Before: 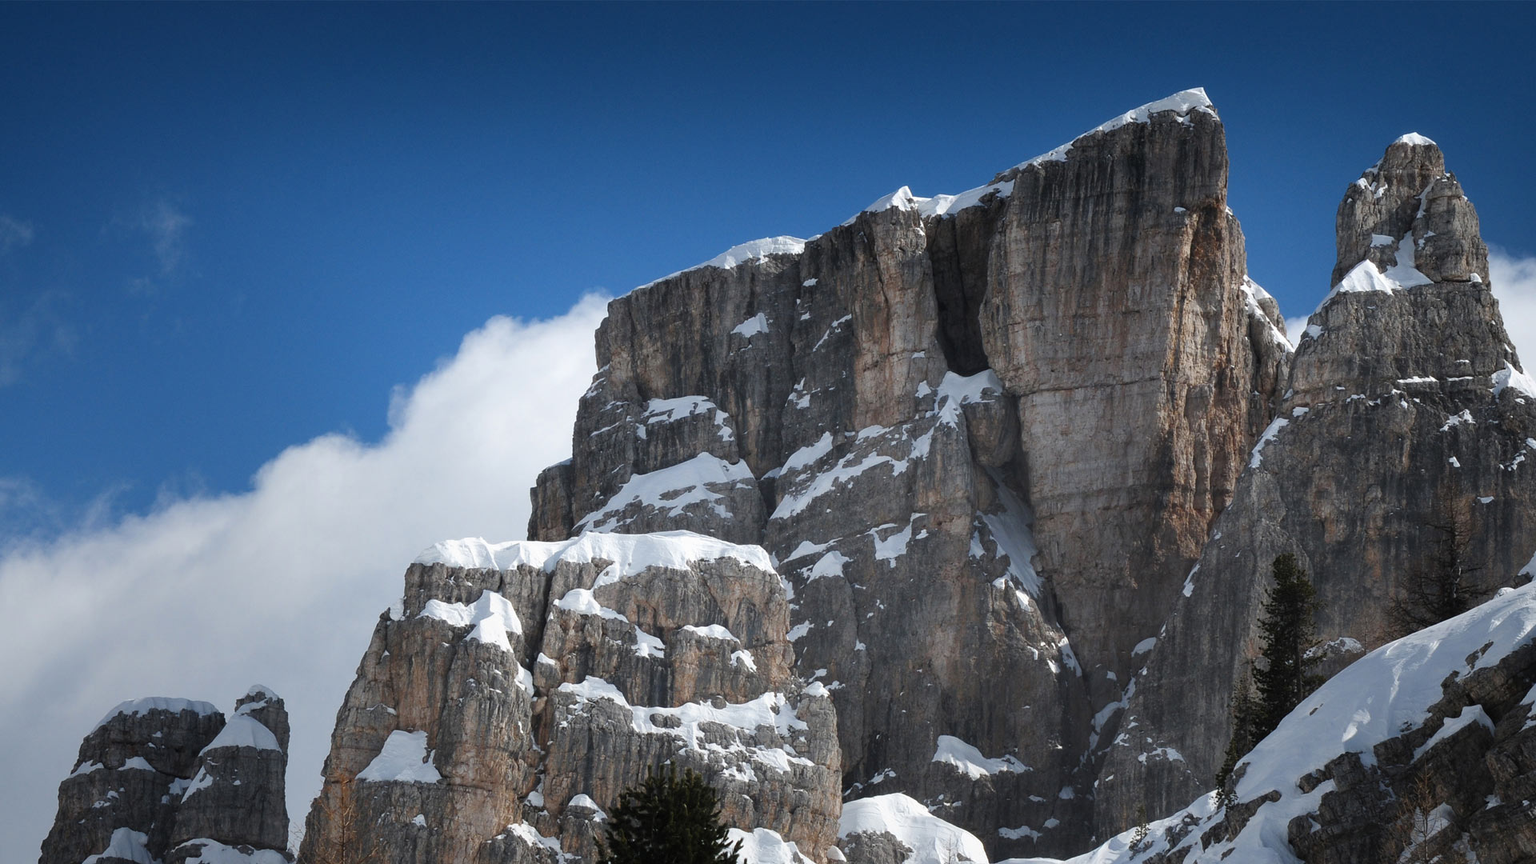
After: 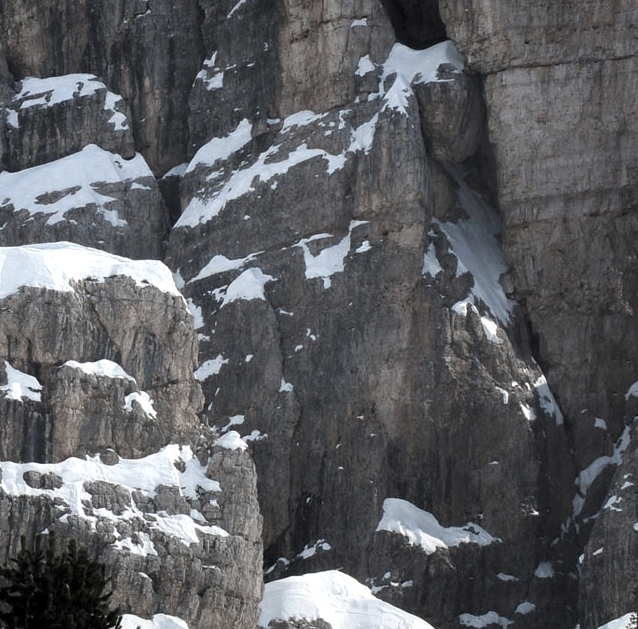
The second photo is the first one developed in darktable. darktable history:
levels: levels [0.031, 0.5, 0.969]
velvia: on, module defaults
color zones: curves: ch0 [(0, 0.613) (0.01, 0.613) (0.245, 0.448) (0.498, 0.529) (0.642, 0.665) (0.879, 0.777) (0.99, 0.613)]; ch1 [(0, 0.272) (0.219, 0.127) (0.724, 0.346)]
crop: left 41.114%, top 39.004%, right 25.615%, bottom 2.679%
